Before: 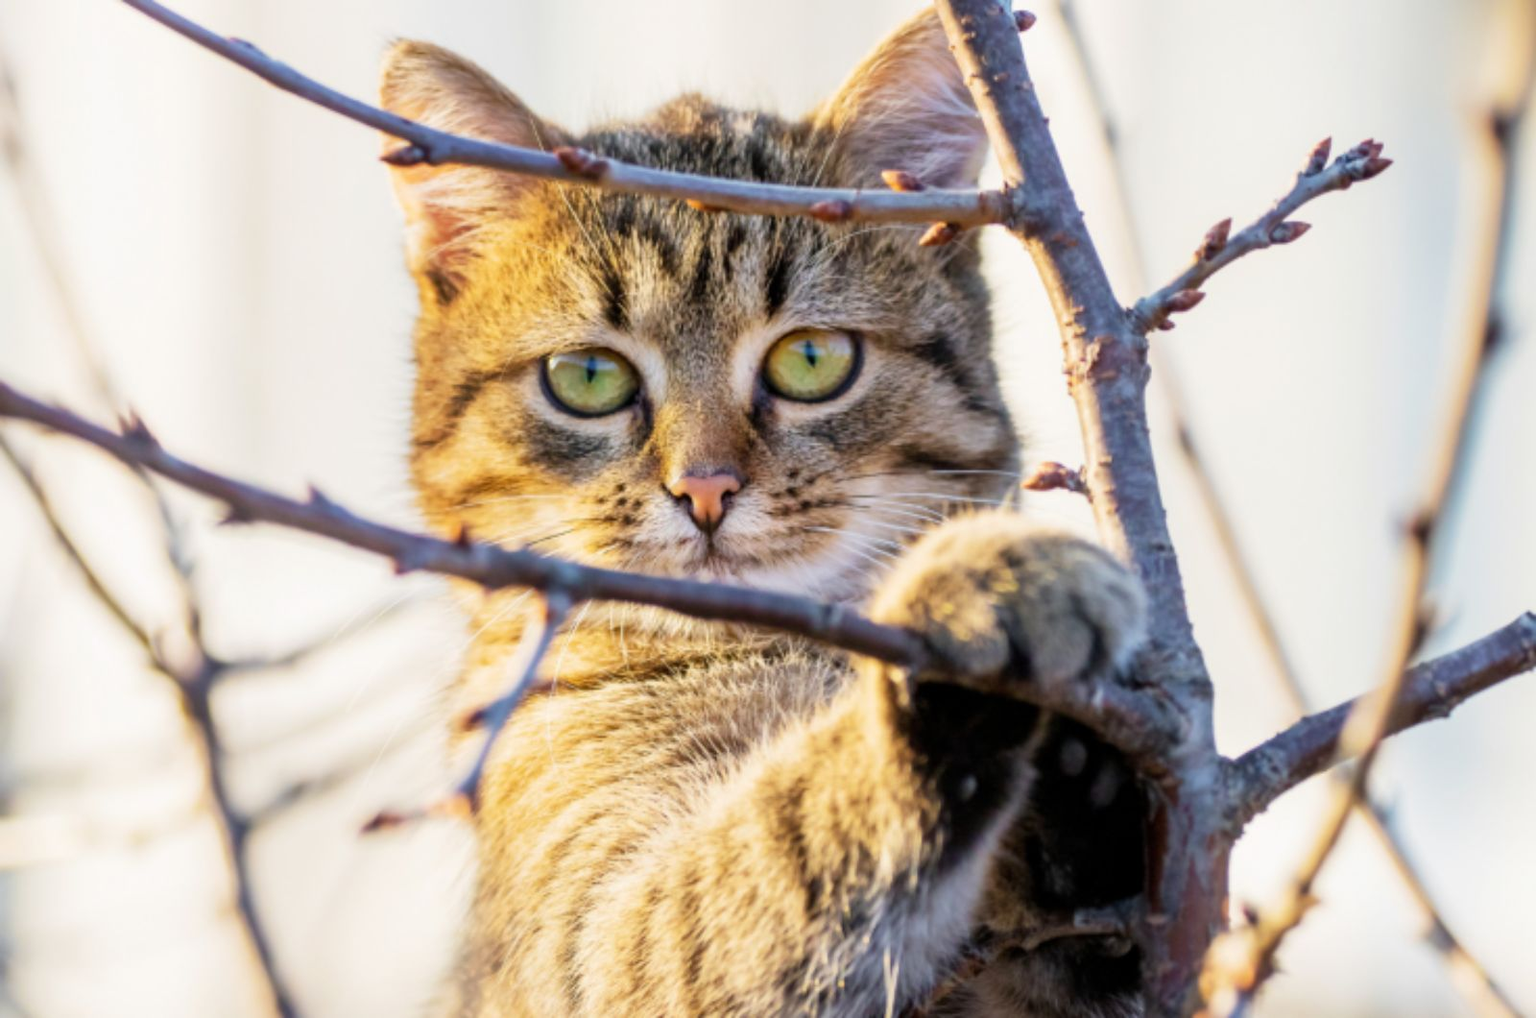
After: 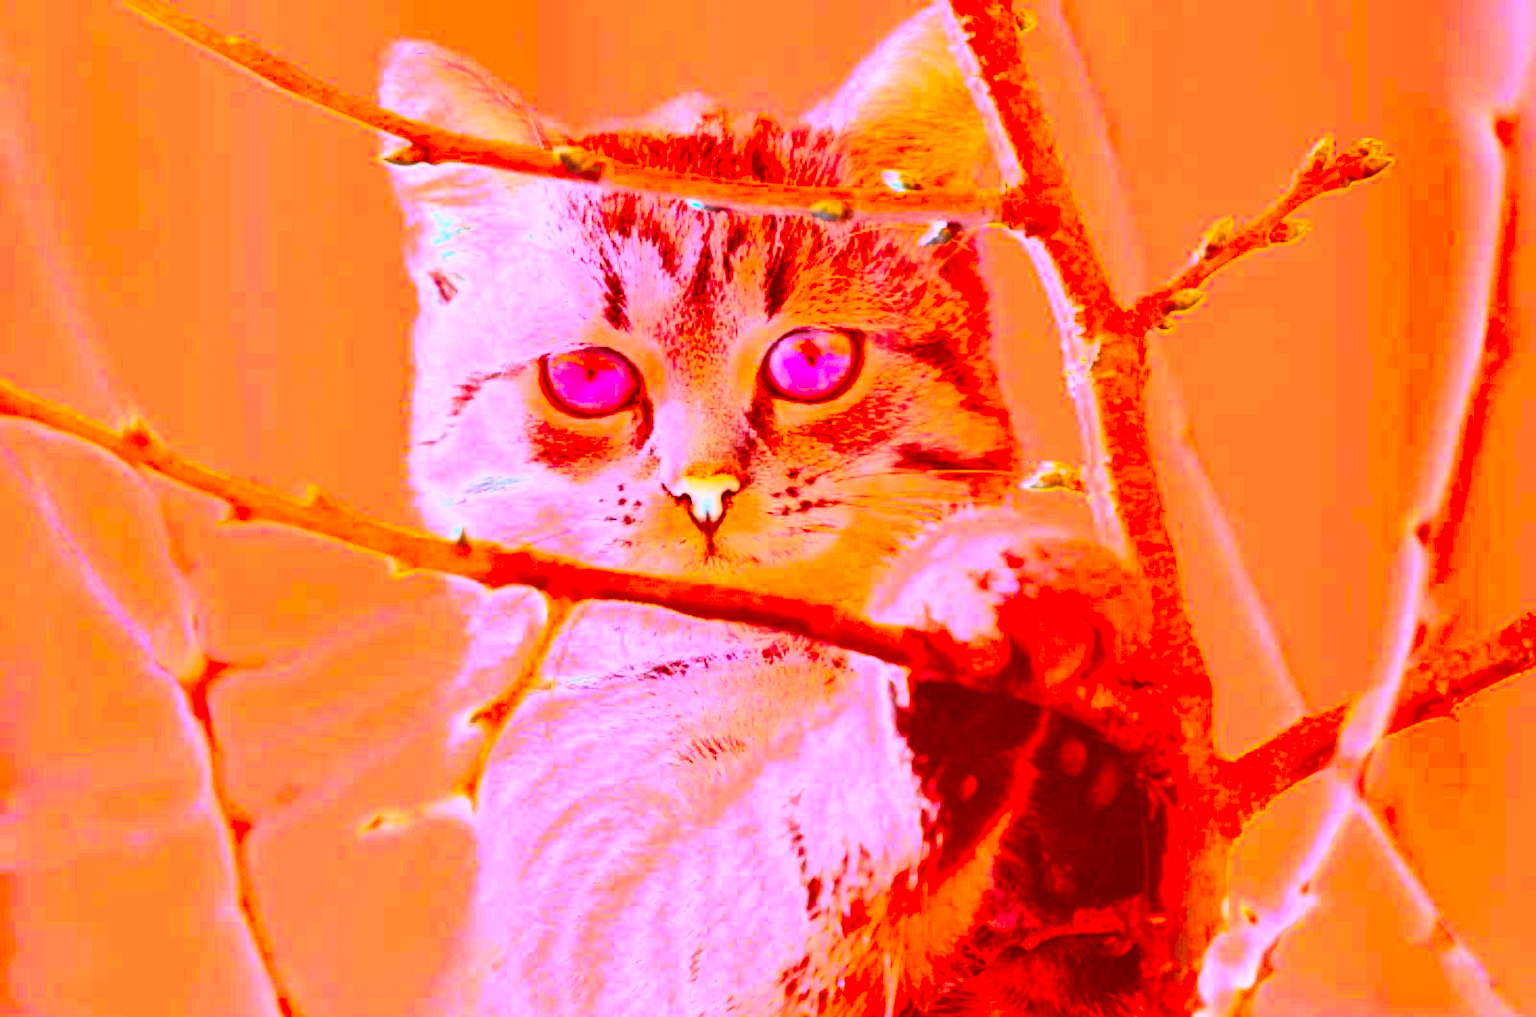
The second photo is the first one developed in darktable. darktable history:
sharpen: on, module defaults
contrast brightness saturation: contrast 0.393, brightness 0.524
exposure: exposure 0.949 EV, compensate highlight preservation false
color correction: highlights a* -39.15, highlights b* -39.97, shadows a* -39.25, shadows b* -39.5, saturation -2.96
